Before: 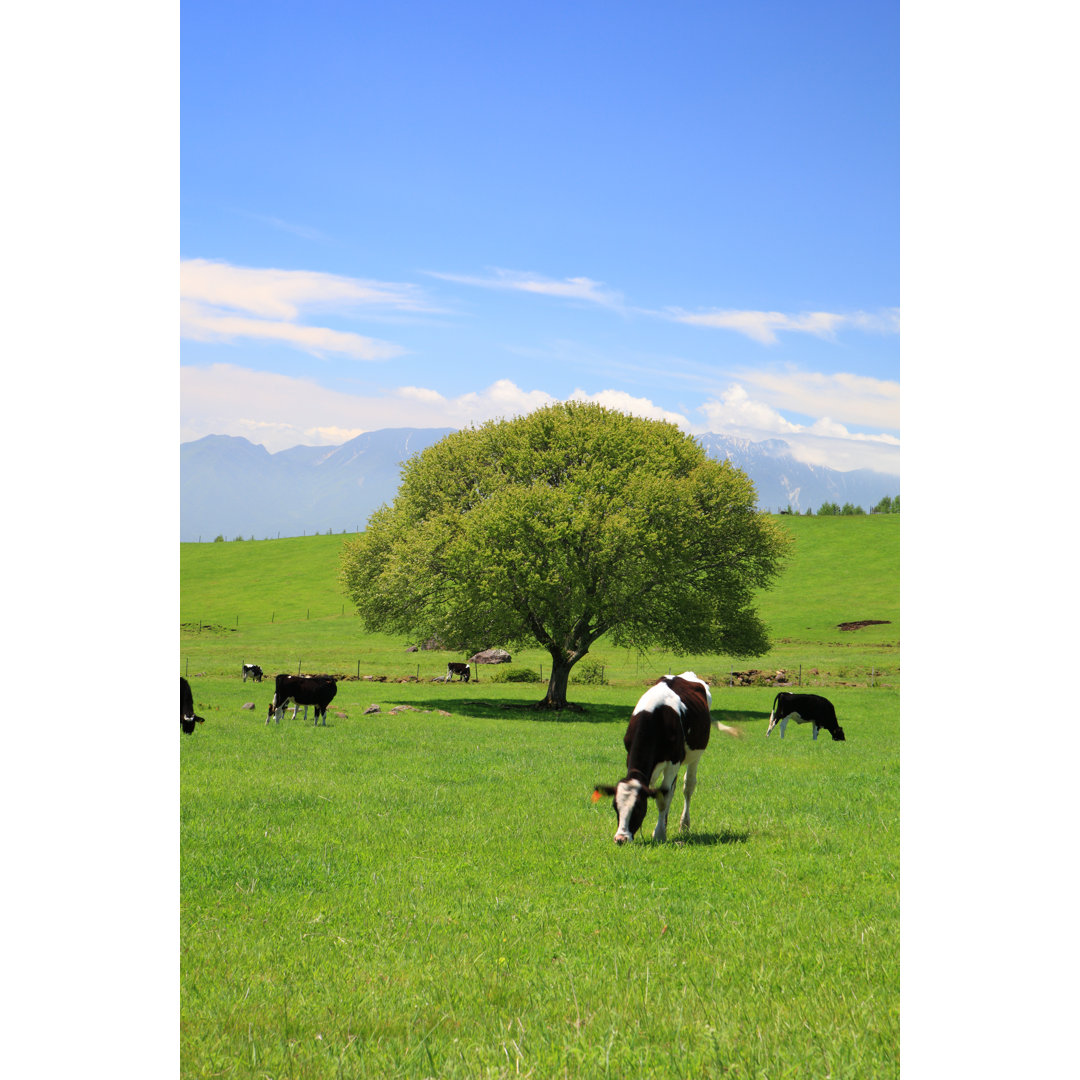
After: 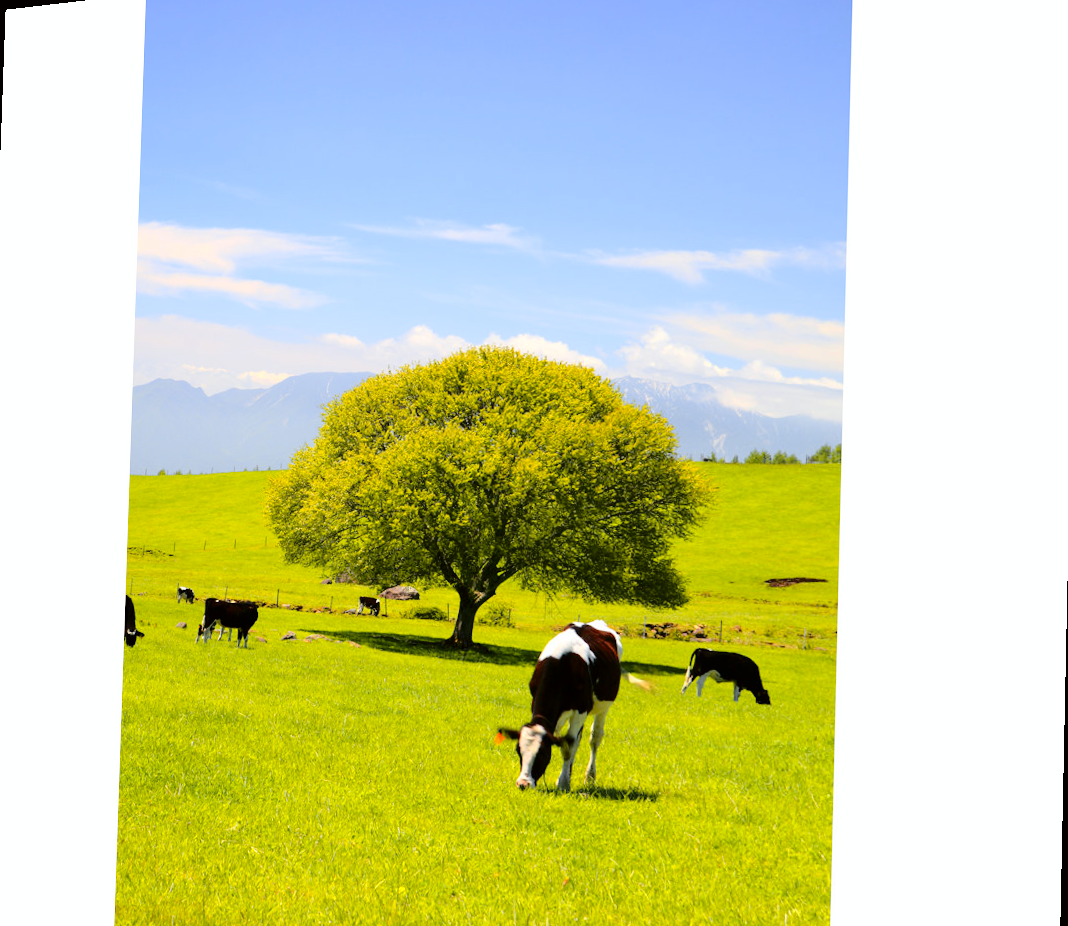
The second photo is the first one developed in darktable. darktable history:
white balance: red 0.988, blue 1.017
exposure: black level correction 0.001, compensate highlight preservation false
color zones: curves: ch0 [(0, 0.511) (0.143, 0.531) (0.286, 0.56) (0.429, 0.5) (0.571, 0.5) (0.714, 0.5) (0.857, 0.5) (1, 0.5)]; ch1 [(0, 0.525) (0.143, 0.705) (0.286, 0.715) (0.429, 0.35) (0.571, 0.35) (0.714, 0.35) (0.857, 0.4) (1, 0.4)]; ch2 [(0, 0.572) (0.143, 0.512) (0.286, 0.473) (0.429, 0.45) (0.571, 0.5) (0.714, 0.5) (0.857, 0.518) (1, 0.518)]
rotate and perspective: rotation 1.69°, lens shift (vertical) -0.023, lens shift (horizontal) -0.291, crop left 0.025, crop right 0.988, crop top 0.092, crop bottom 0.842
tone curve: curves: ch0 [(0, 0) (0.058, 0.039) (0.168, 0.123) (0.282, 0.327) (0.45, 0.534) (0.676, 0.751) (0.89, 0.919) (1, 1)]; ch1 [(0, 0) (0.094, 0.081) (0.285, 0.299) (0.385, 0.403) (0.447, 0.455) (0.495, 0.496) (0.544, 0.552) (0.589, 0.612) (0.722, 0.728) (1, 1)]; ch2 [(0, 0) (0.257, 0.217) (0.43, 0.421) (0.498, 0.507) (0.531, 0.544) (0.56, 0.579) (0.625, 0.66) (1, 1)], color space Lab, independent channels, preserve colors none
